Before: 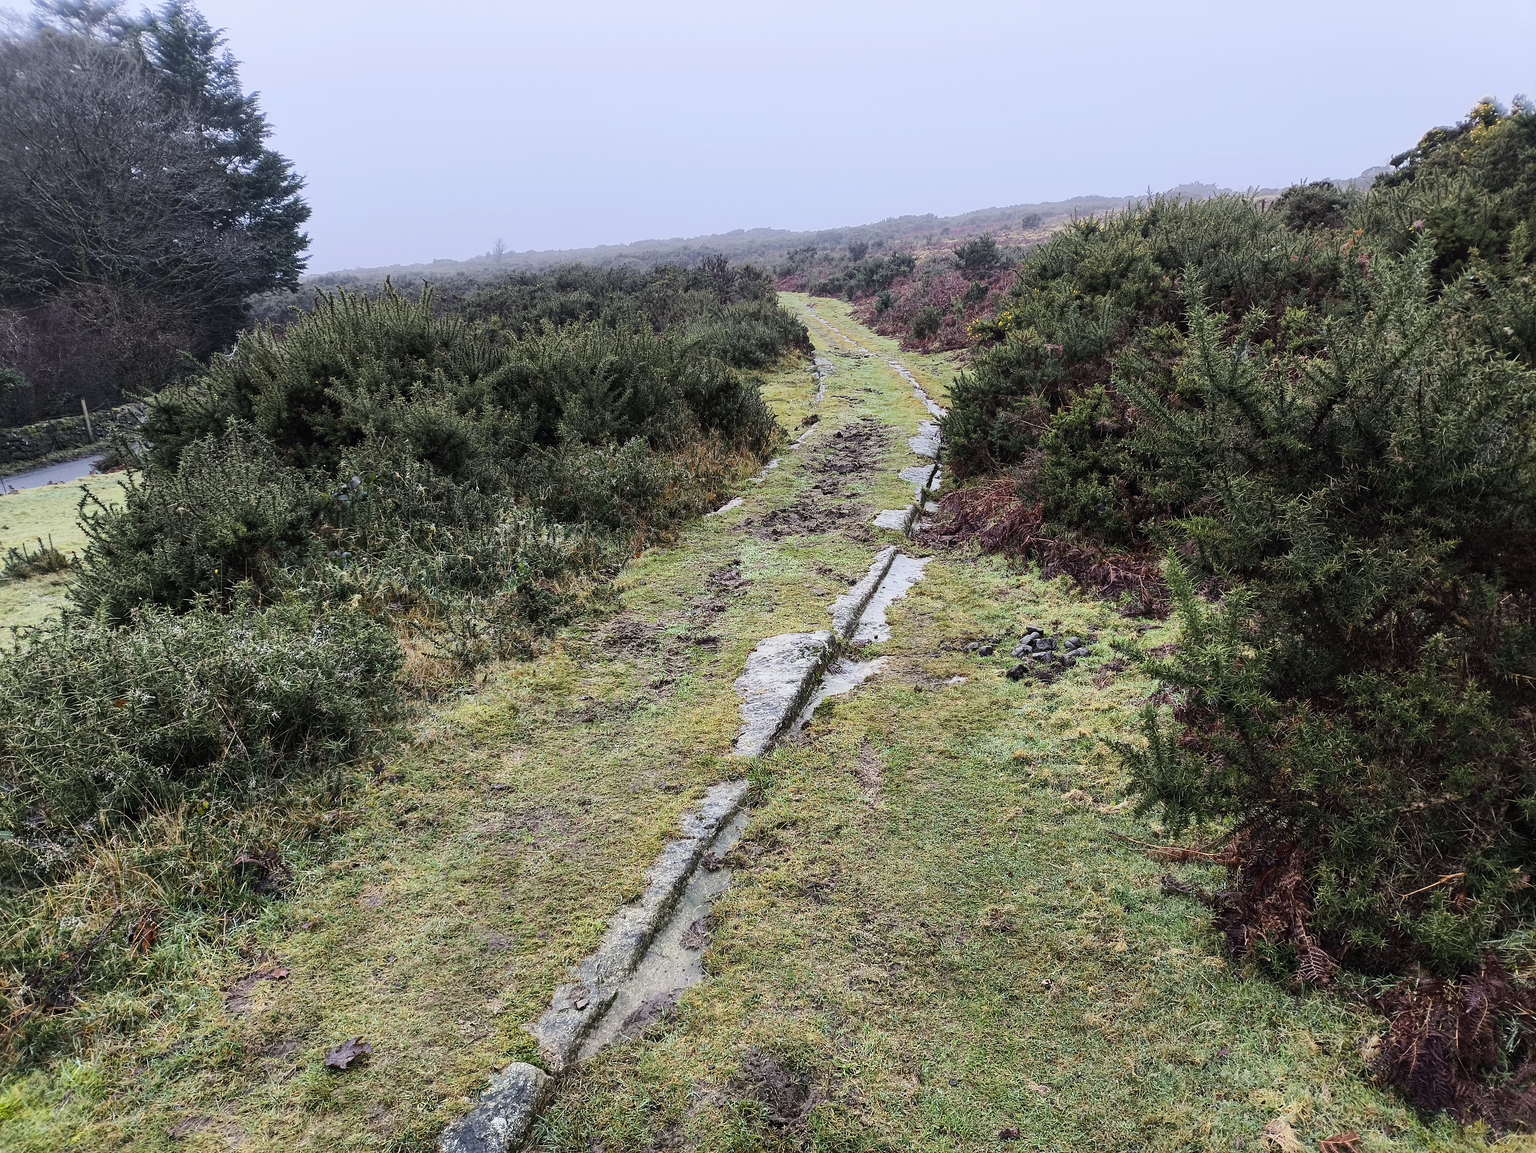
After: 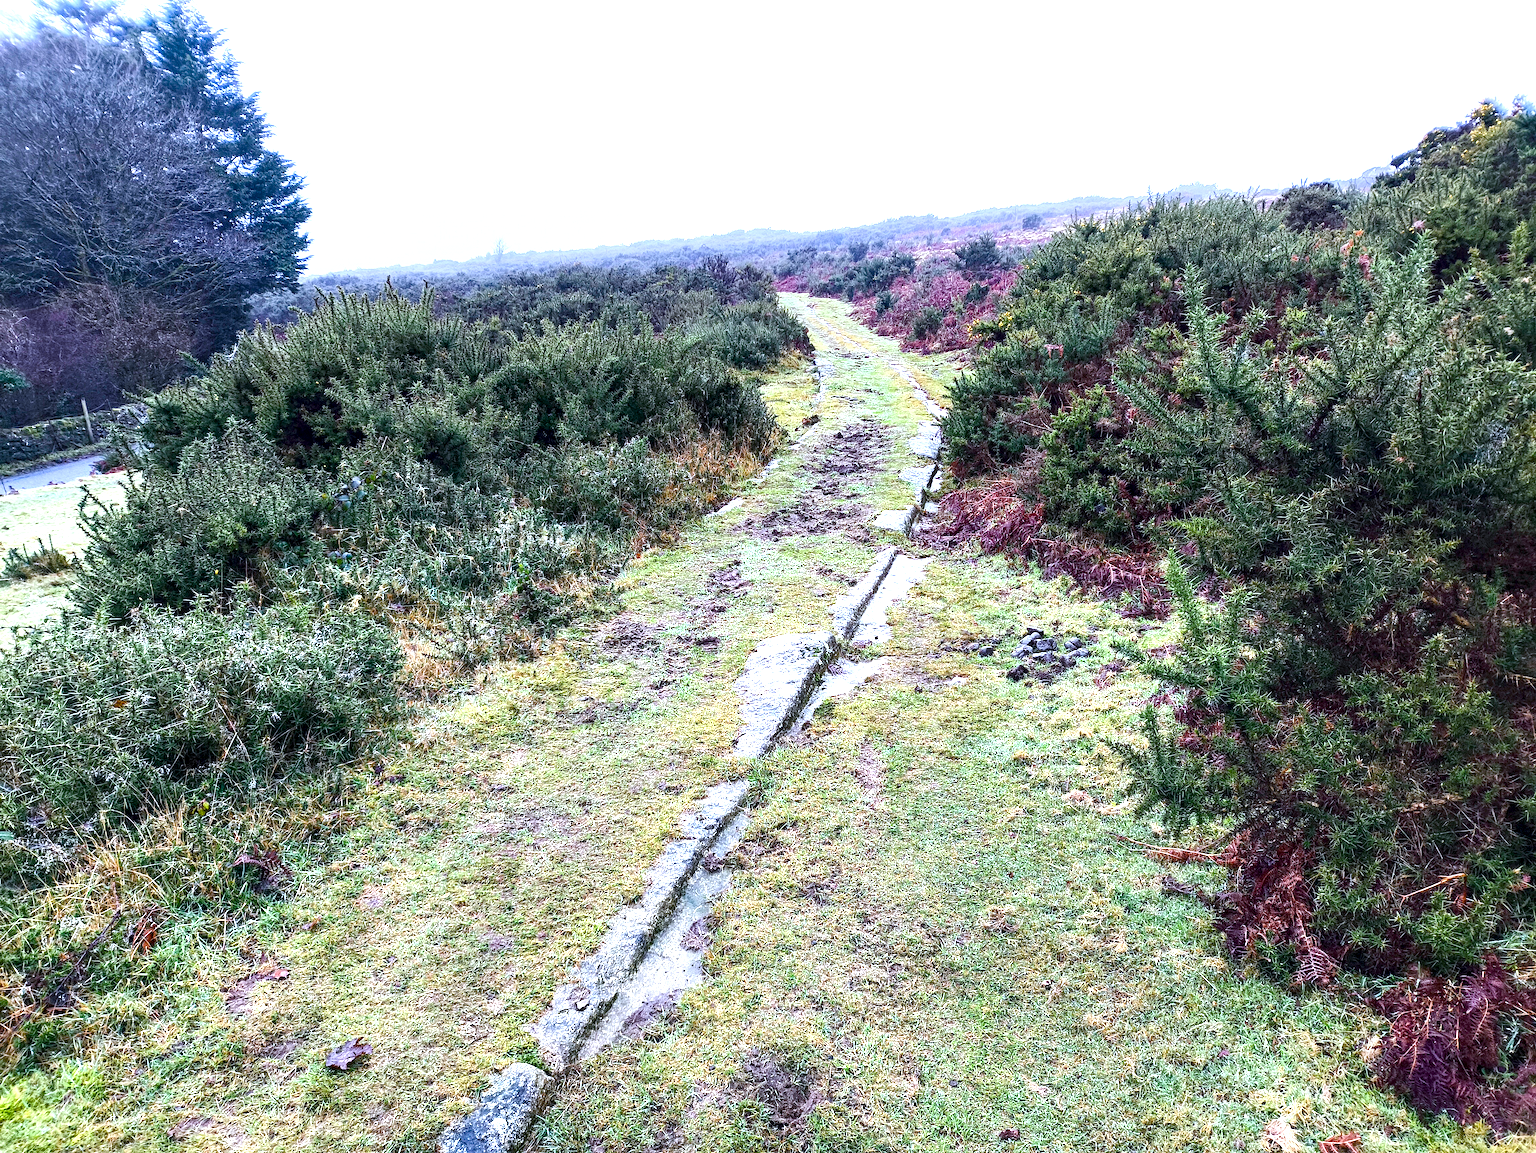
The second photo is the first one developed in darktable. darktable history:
local contrast: highlights 23%, shadows 75%, midtone range 0.746
exposure: black level correction 0, exposure 1.02 EV, compensate highlight preservation false
color balance rgb: perceptual saturation grading › global saturation 25.596%, perceptual saturation grading › highlights -50.35%, perceptual saturation grading › shadows 30.431%, global vibrance 50.405%
color calibration: illuminant custom, x 0.372, y 0.383, temperature 4279.04 K, saturation algorithm version 1 (2020)
